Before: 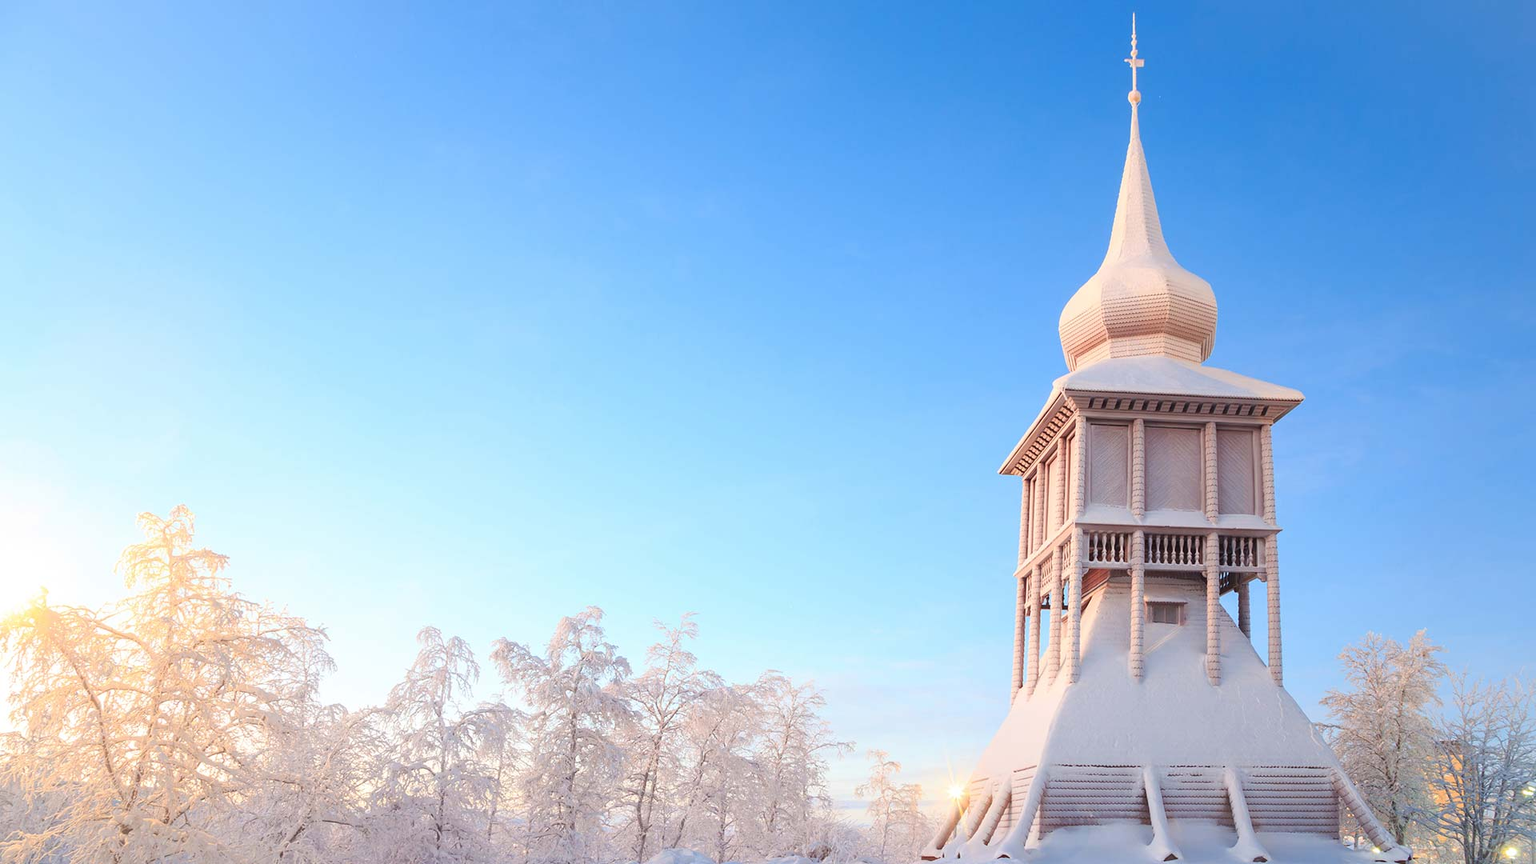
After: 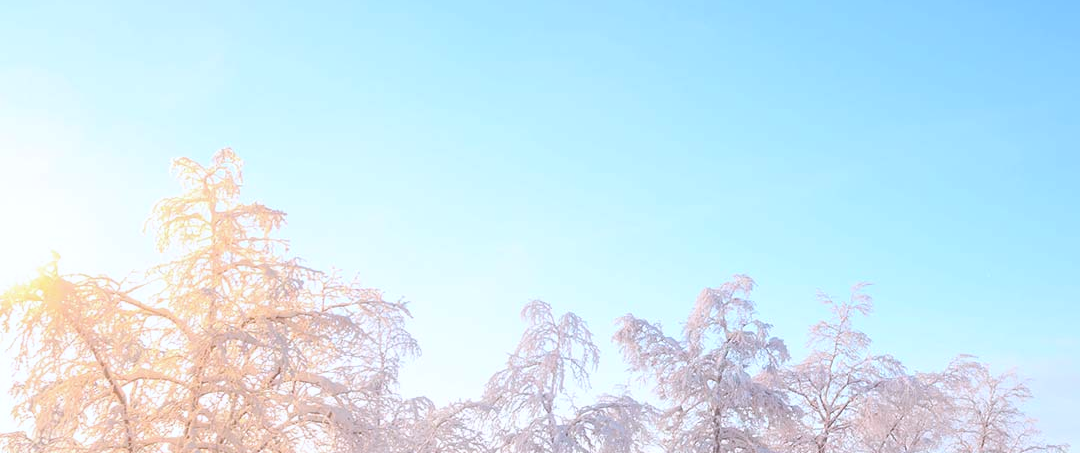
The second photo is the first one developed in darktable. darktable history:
color calibration: illuminant as shot in camera, x 0.358, y 0.373, temperature 4628.91 K
crop: top 44.793%, right 43.738%, bottom 13.182%
